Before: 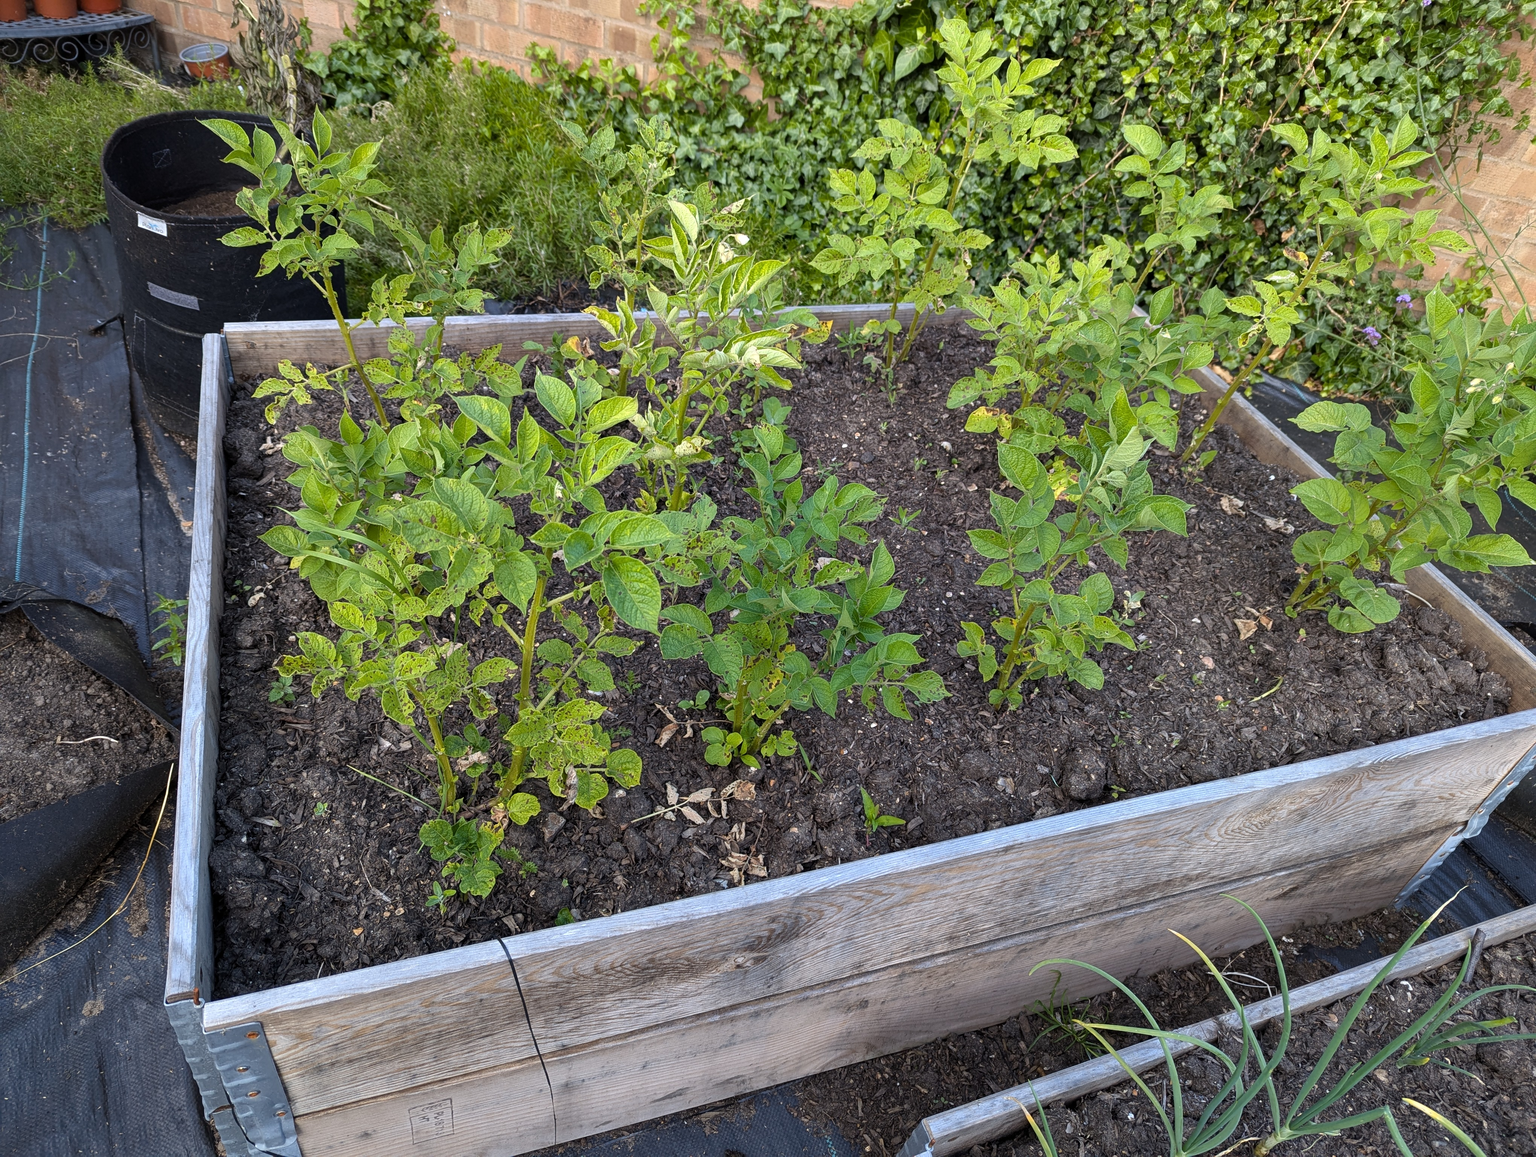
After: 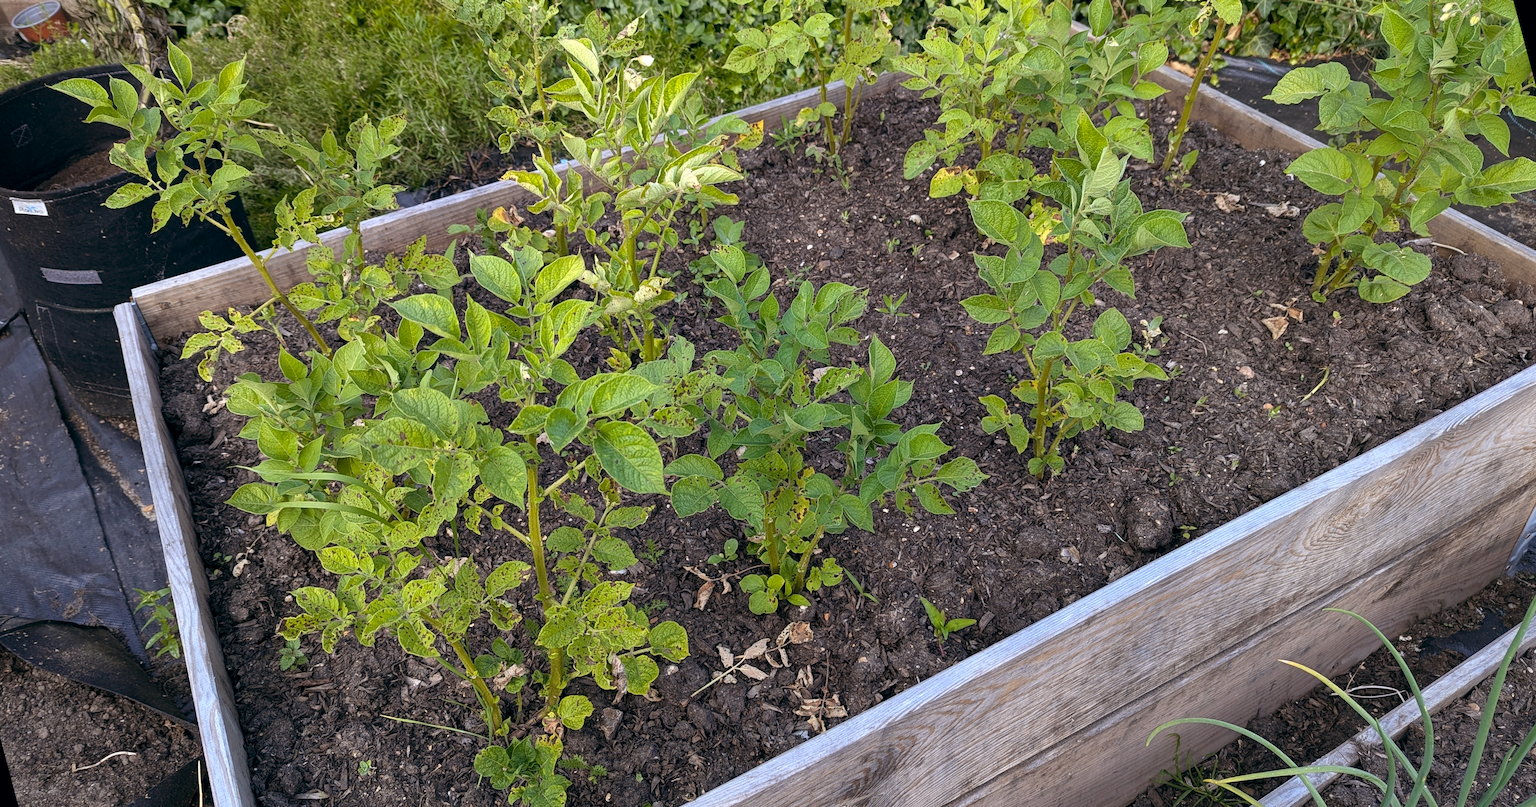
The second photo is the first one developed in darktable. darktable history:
color zones: curves: ch0 [(0.068, 0.464) (0.25, 0.5) (0.48, 0.508) (0.75, 0.536) (0.886, 0.476) (0.967, 0.456)]; ch1 [(0.066, 0.456) (0.25, 0.5) (0.616, 0.508) (0.746, 0.56) (0.934, 0.444)]
rotate and perspective: rotation -14.8°, crop left 0.1, crop right 0.903, crop top 0.25, crop bottom 0.748
color balance: lift [0.998, 0.998, 1.001, 1.002], gamma [0.995, 1.025, 0.992, 0.975], gain [0.995, 1.02, 0.997, 0.98]
color correction: highlights a* -0.182, highlights b* -0.124
